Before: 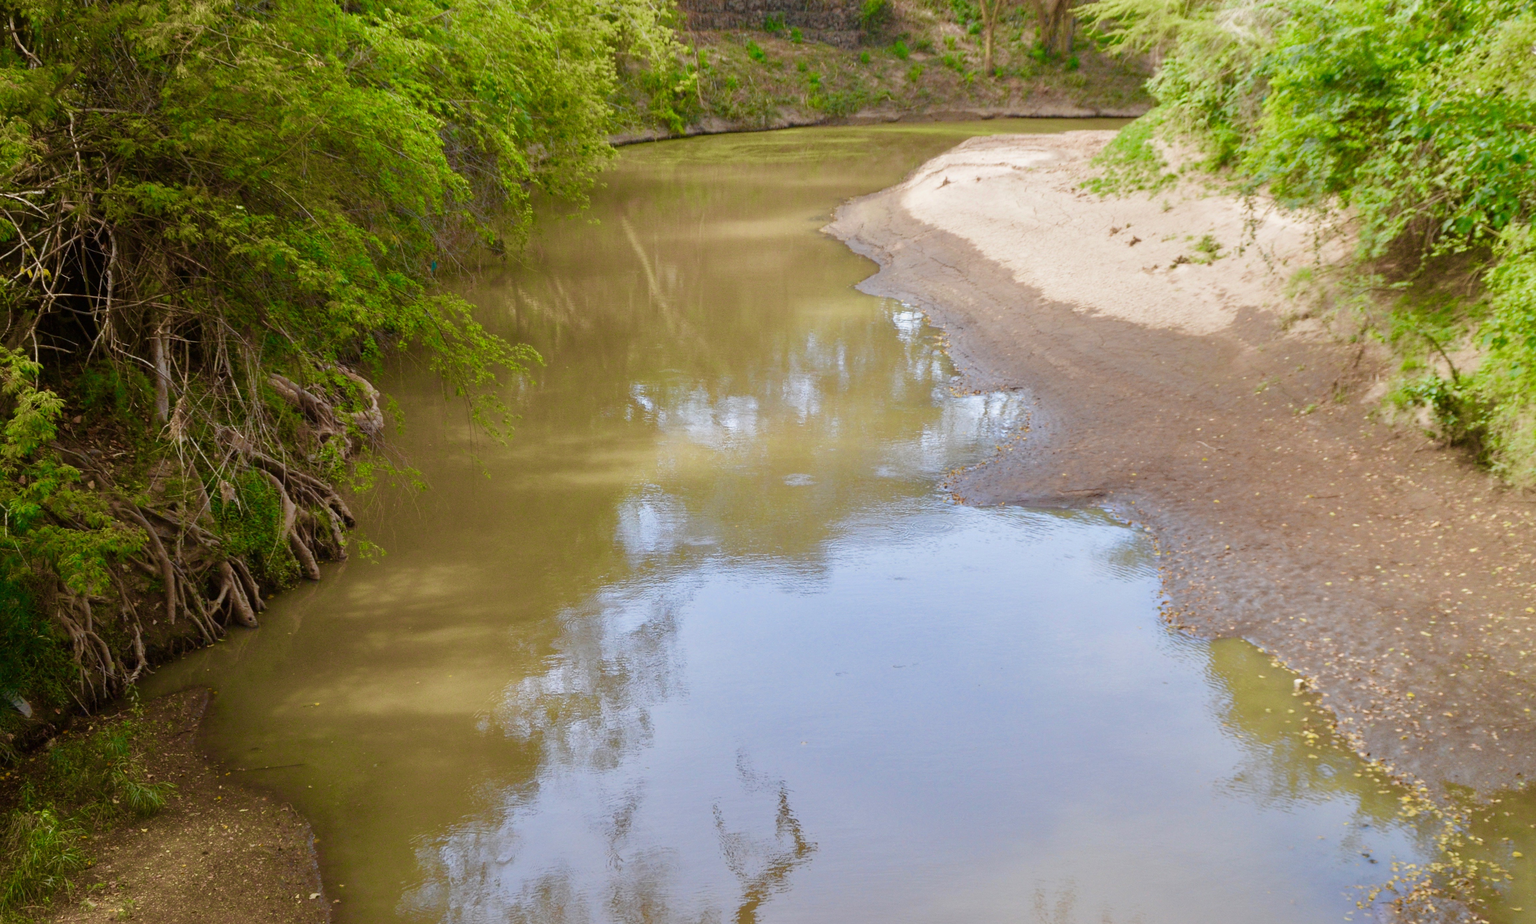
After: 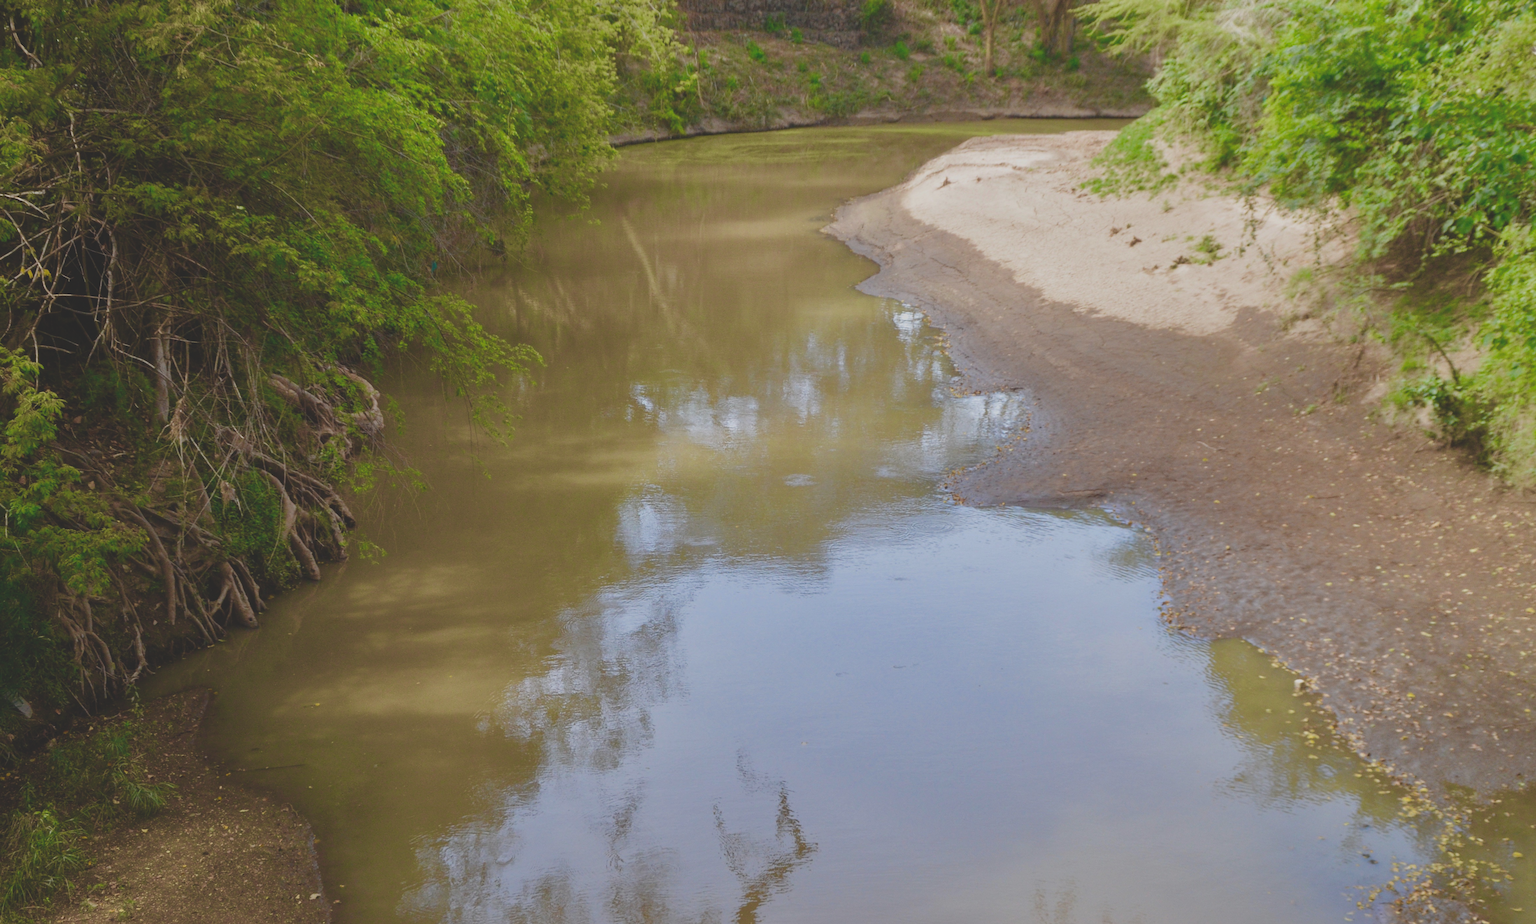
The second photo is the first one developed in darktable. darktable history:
exposure: black level correction -0.035, exposure -0.497 EV, compensate exposure bias true, compensate highlight preservation false
